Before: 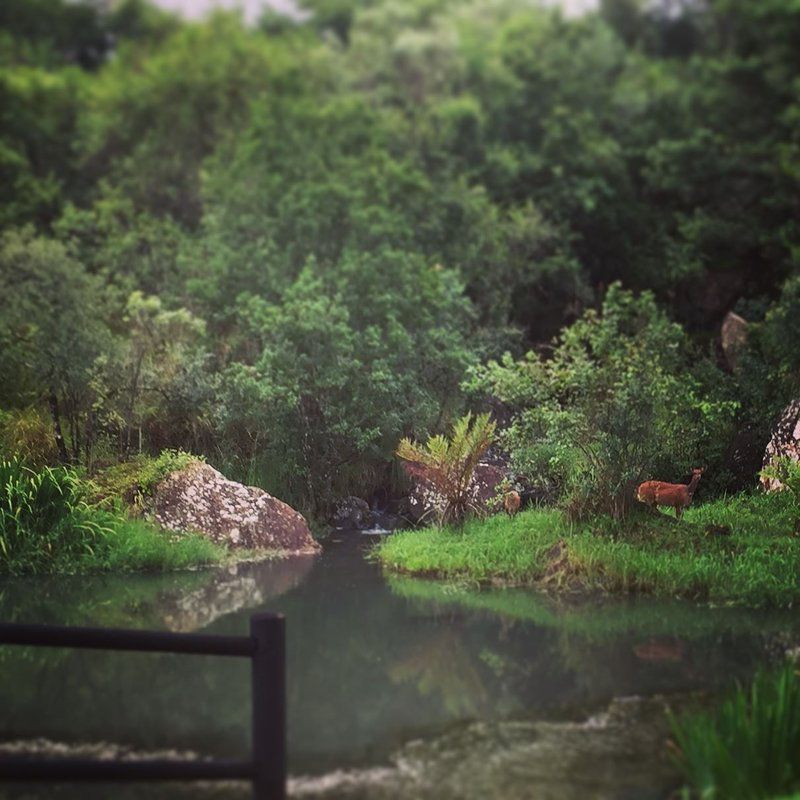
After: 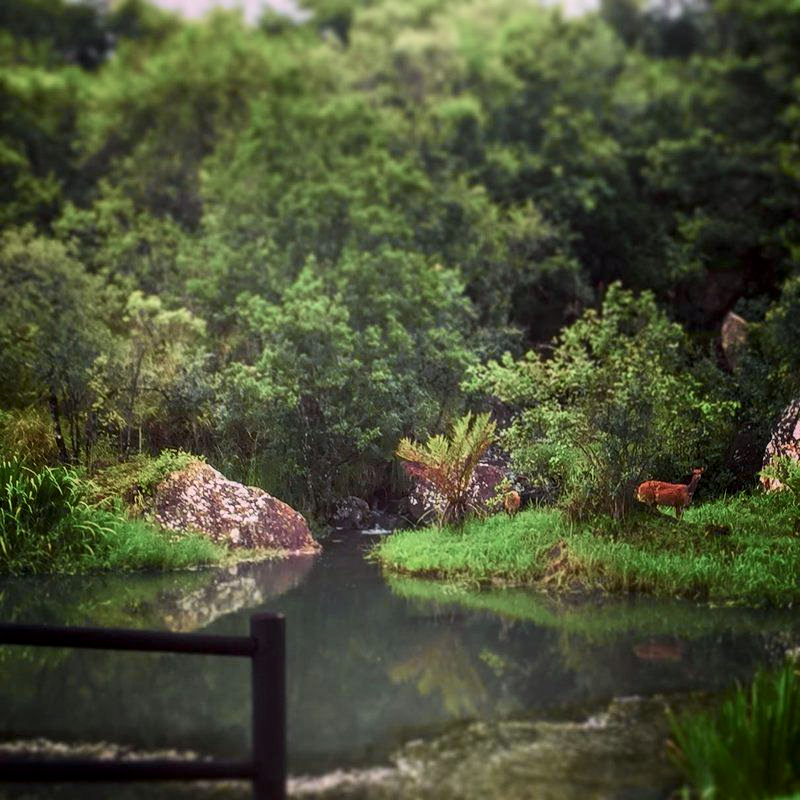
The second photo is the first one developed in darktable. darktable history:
tone curve: curves: ch0 [(0, 0) (0.058, 0.027) (0.214, 0.183) (0.304, 0.288) (0.522, 0.549) (0.658, 0.7) (0.741, 0.775) (0.844, 0.866) (0.986, 0.957)]; ch1 [(0, 0) (0.172, 0.123) (0.312, 0.296) (0.437, 0.429) (0.471, 0.469) (0.502, 0.5) (0.513, 0.515) (0.572, 0.603) (0.617, 0.653) (0.68, 0.724) (0.889, 0.924) (1, 1)]; ch2 [(0, 0) (0.411, 0.424) (0.489, 0.49) (0.502, 0.5) (0.517, 0.519) (0.549, 0.578) (0.604, 0.628) (0.693, 0.686) (1, 1)], color space Lab, independent channels, preserve colors none
local contrast: on, module defaults
